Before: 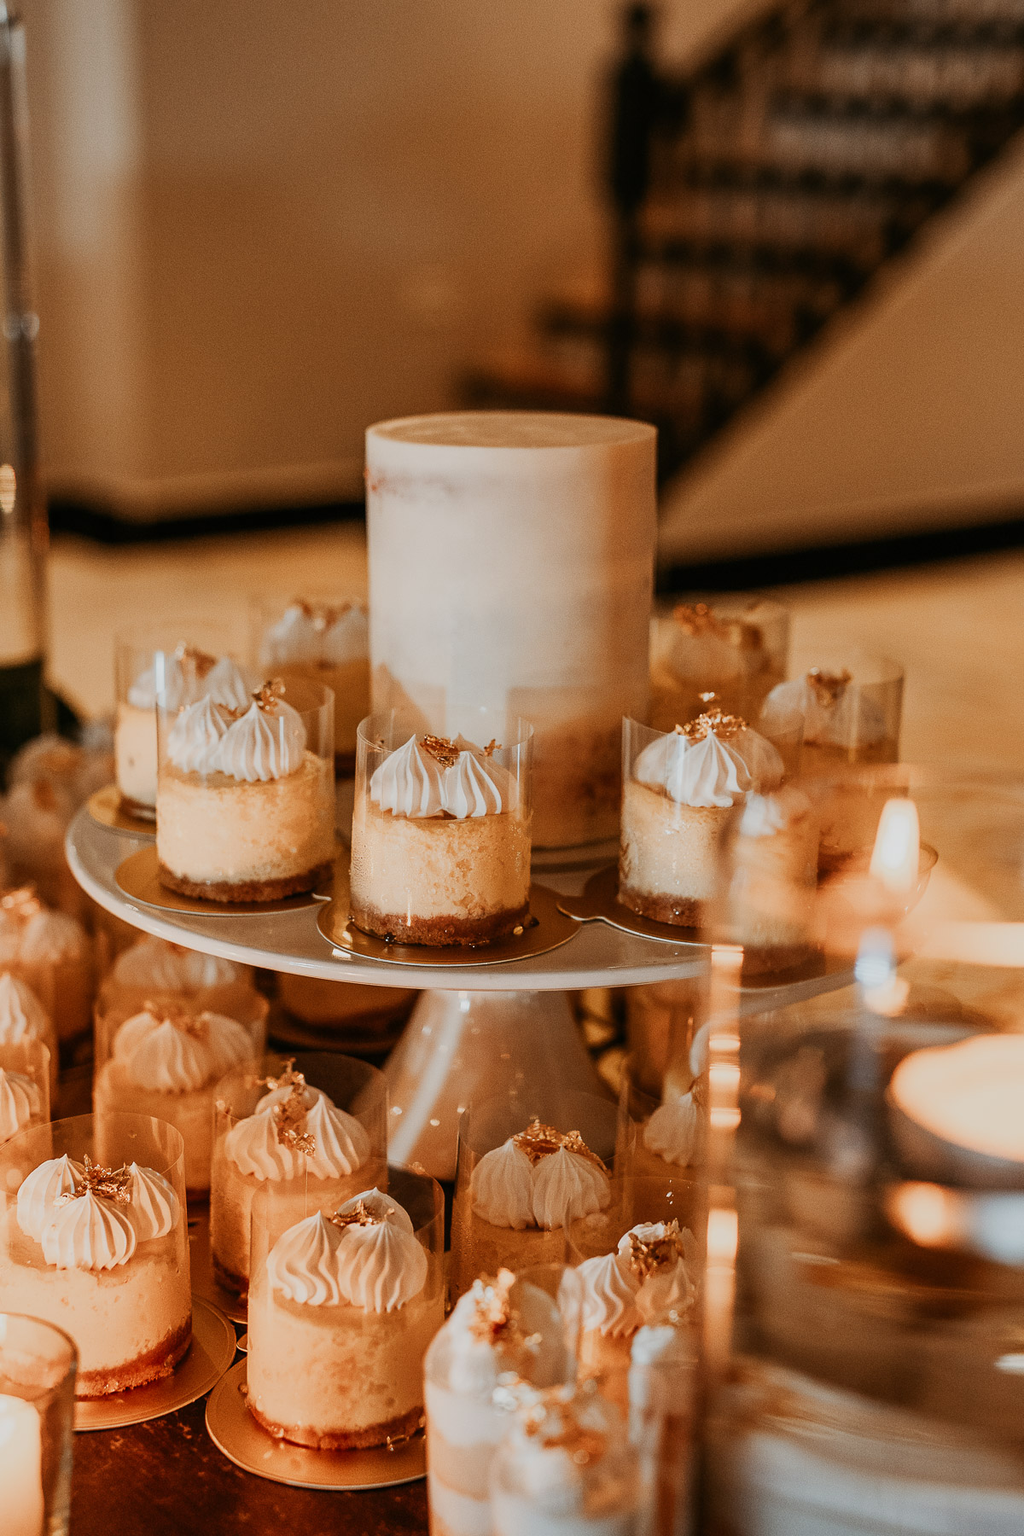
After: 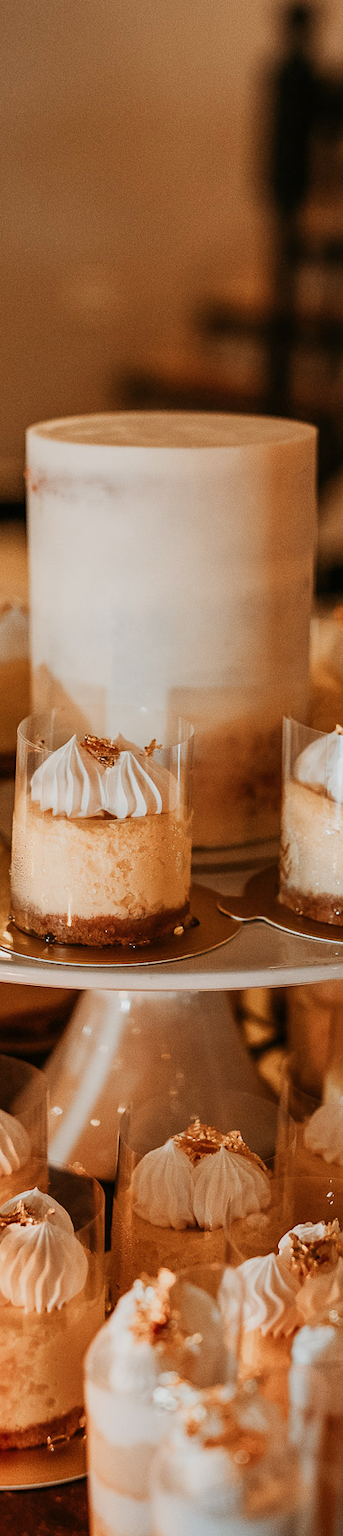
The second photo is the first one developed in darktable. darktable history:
crop: left 33.197%, right 33.178%
tone equalizer: mask exposure compensation -0.515 EV
shadows and highlights: radius 170.45, shadows 26.02, white point adjustment 3.17, highlights -68.47, soften with gaussian
